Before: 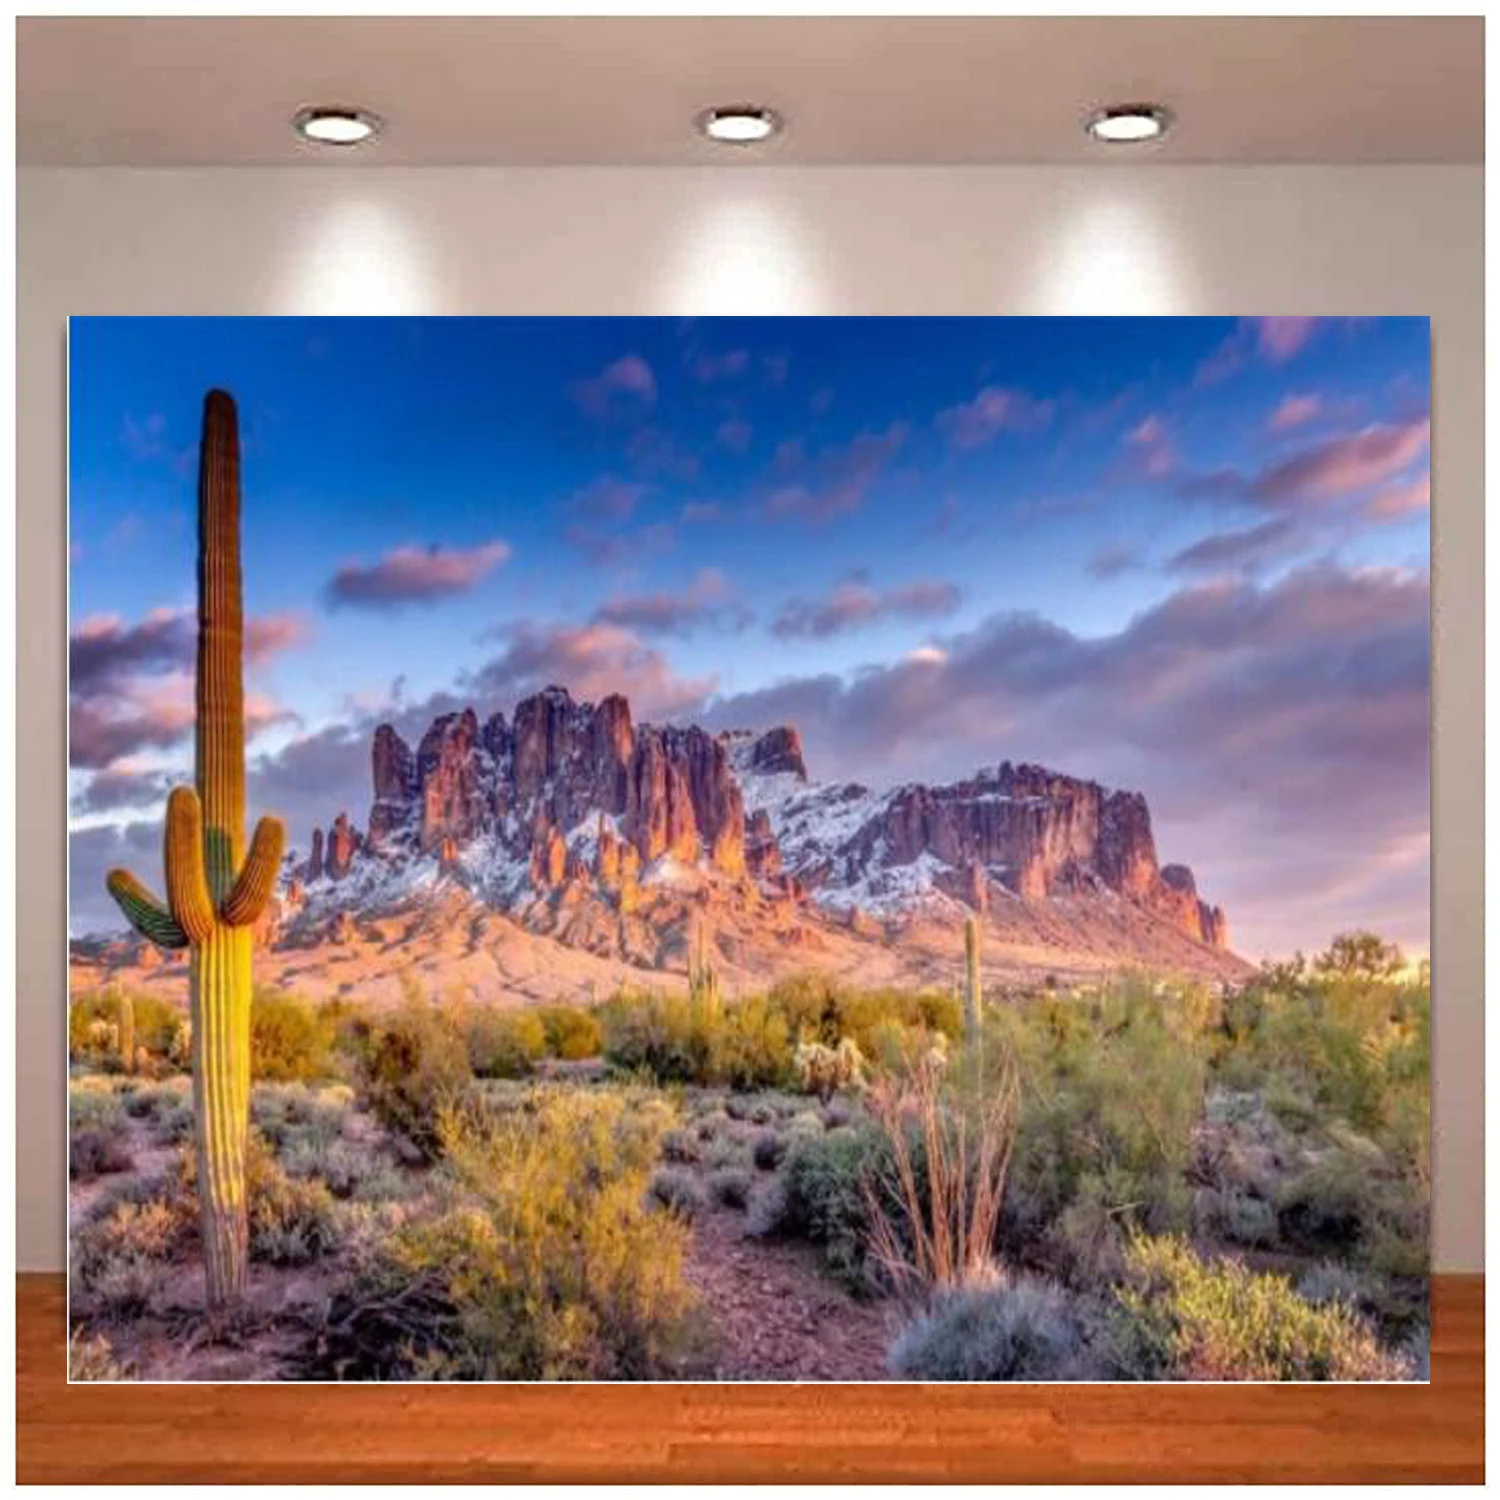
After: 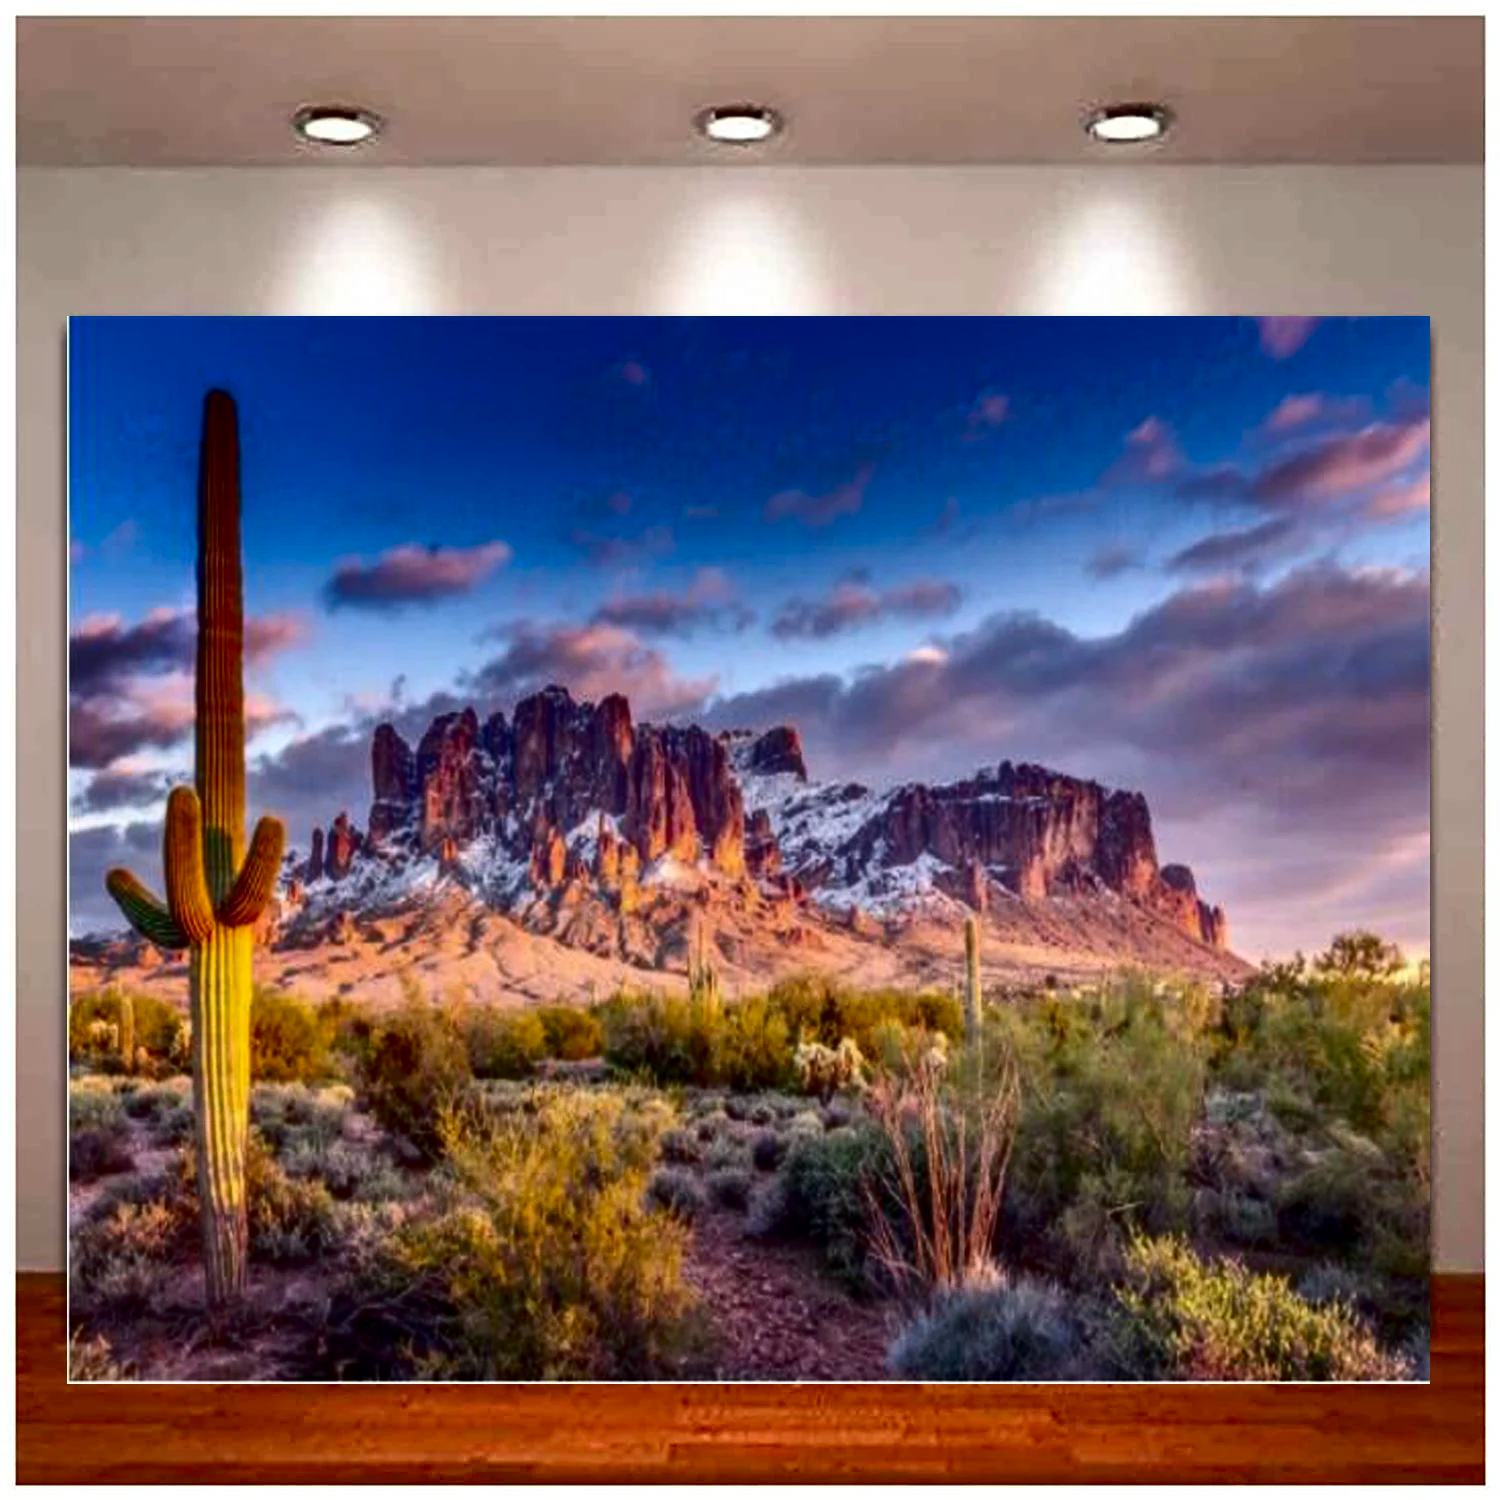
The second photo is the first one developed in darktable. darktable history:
contrast brightness saturation: contrast 0.192, brightness -0.243, saturation 0.119
